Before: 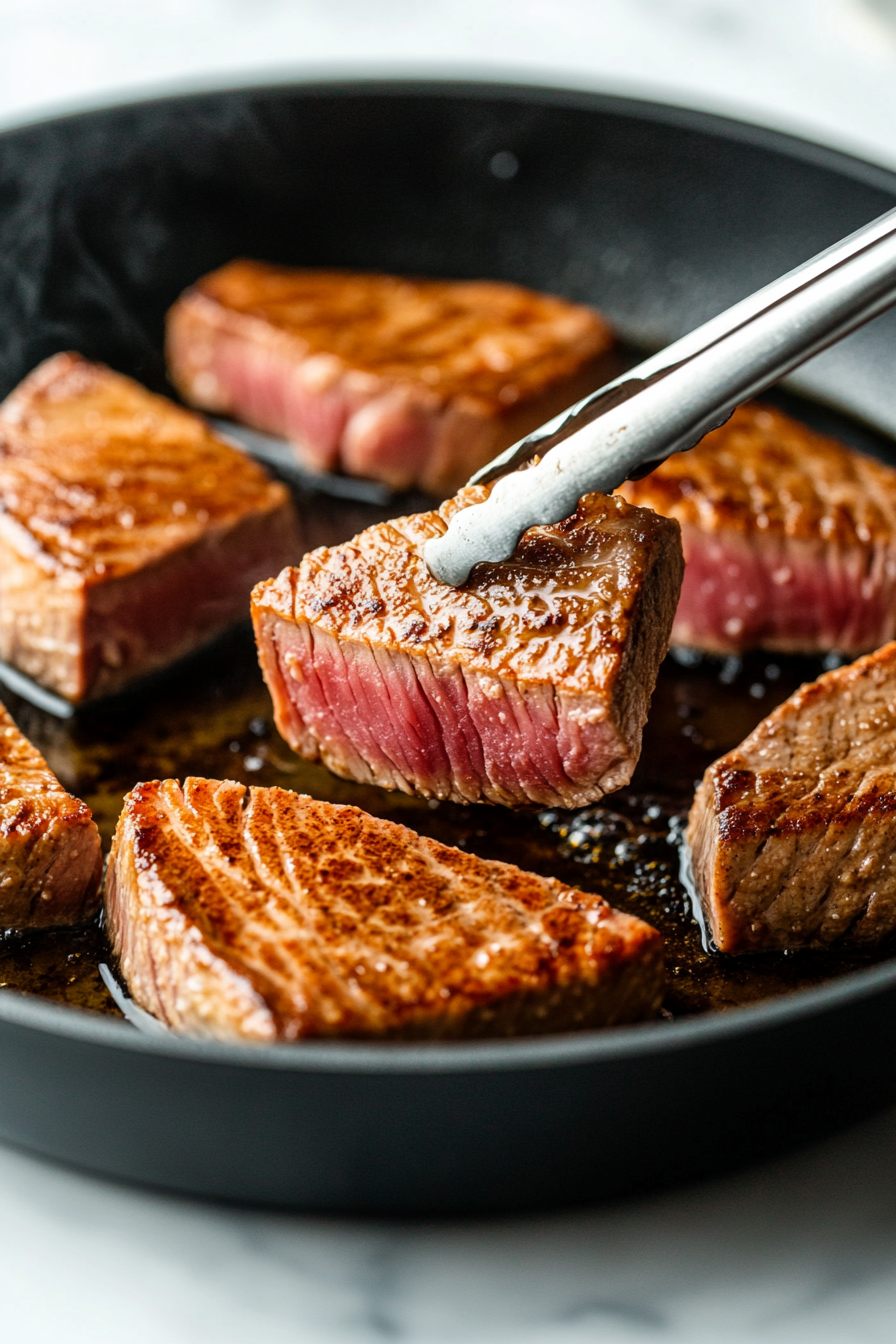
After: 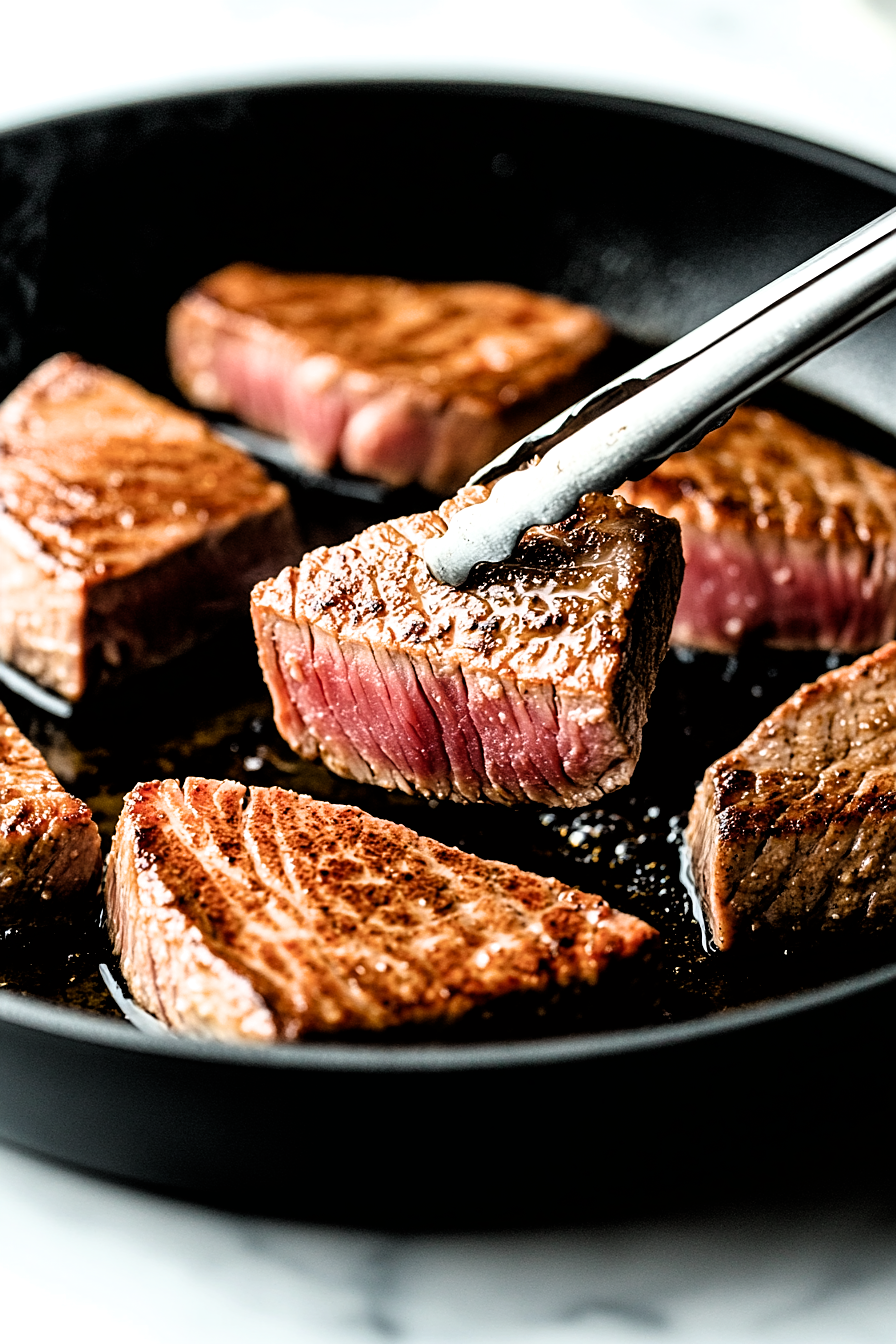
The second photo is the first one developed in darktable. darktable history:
sharpen: on, module defaults
filmic rgb: black relative exposure -3.6 EV, white relative exposure 2.27 EV, threshold 5.97 EV, hardness 3.41, enable highlight reconstruction true
